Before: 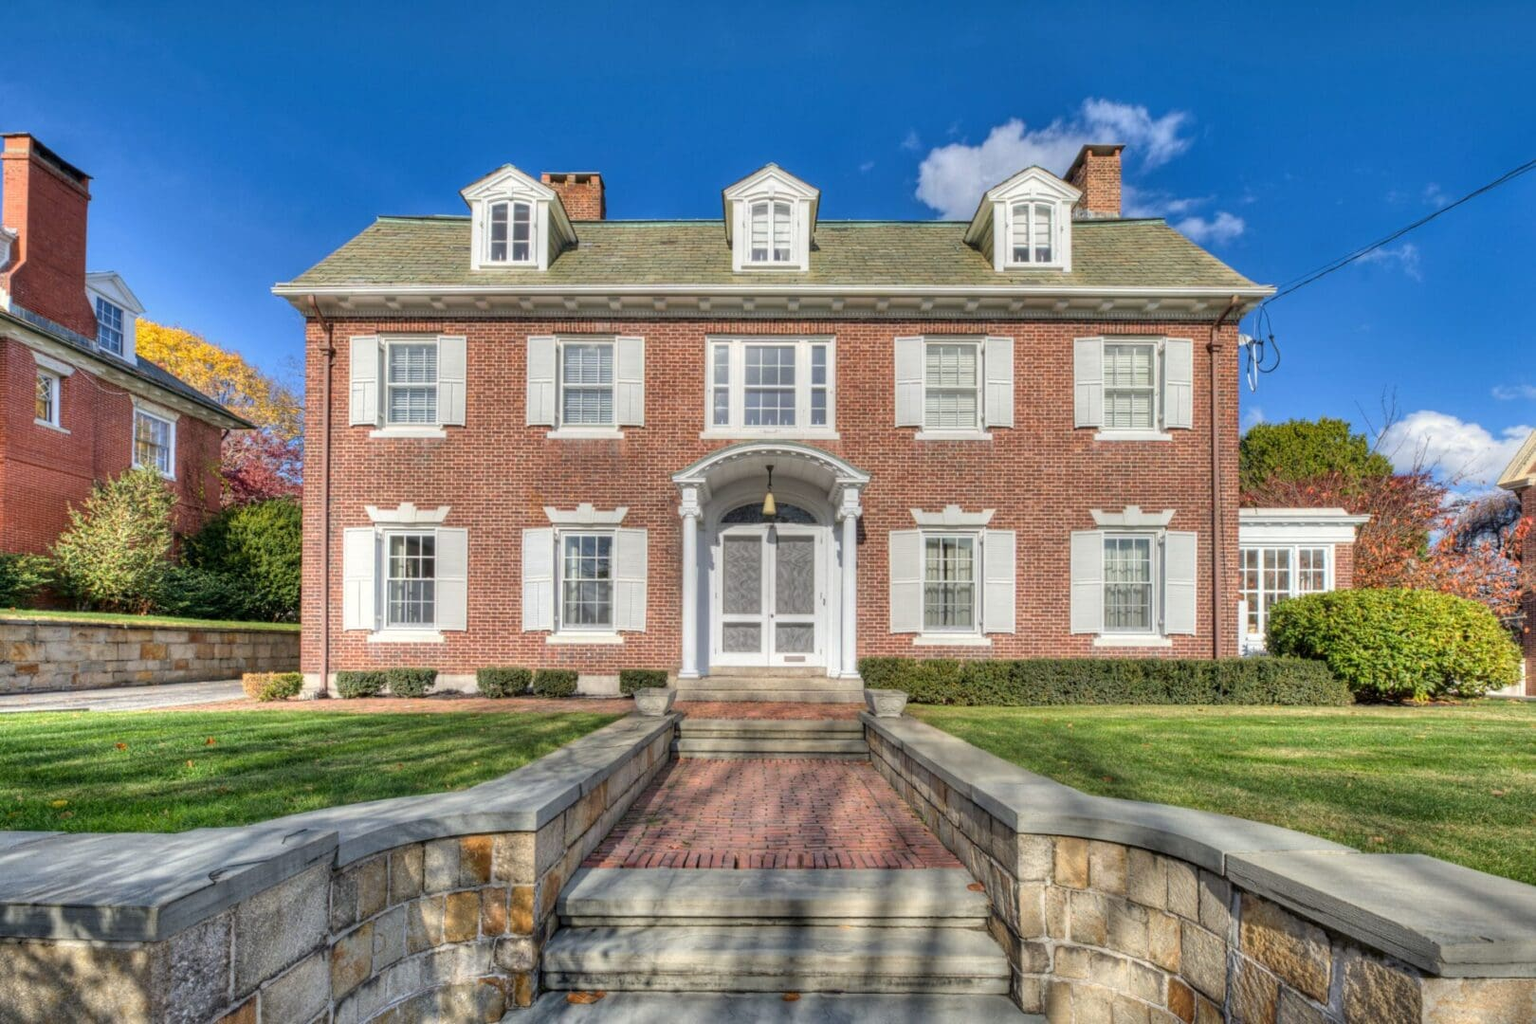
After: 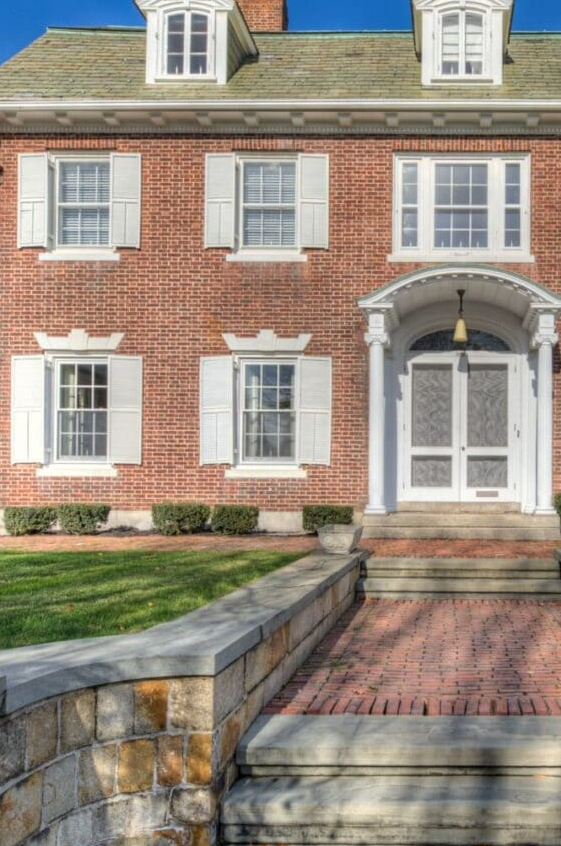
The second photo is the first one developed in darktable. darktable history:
crop and rotate: left 21.705%, top 18.617%, right 43.619%, bottom 2.984%
color correction: highlights b* 0.06
